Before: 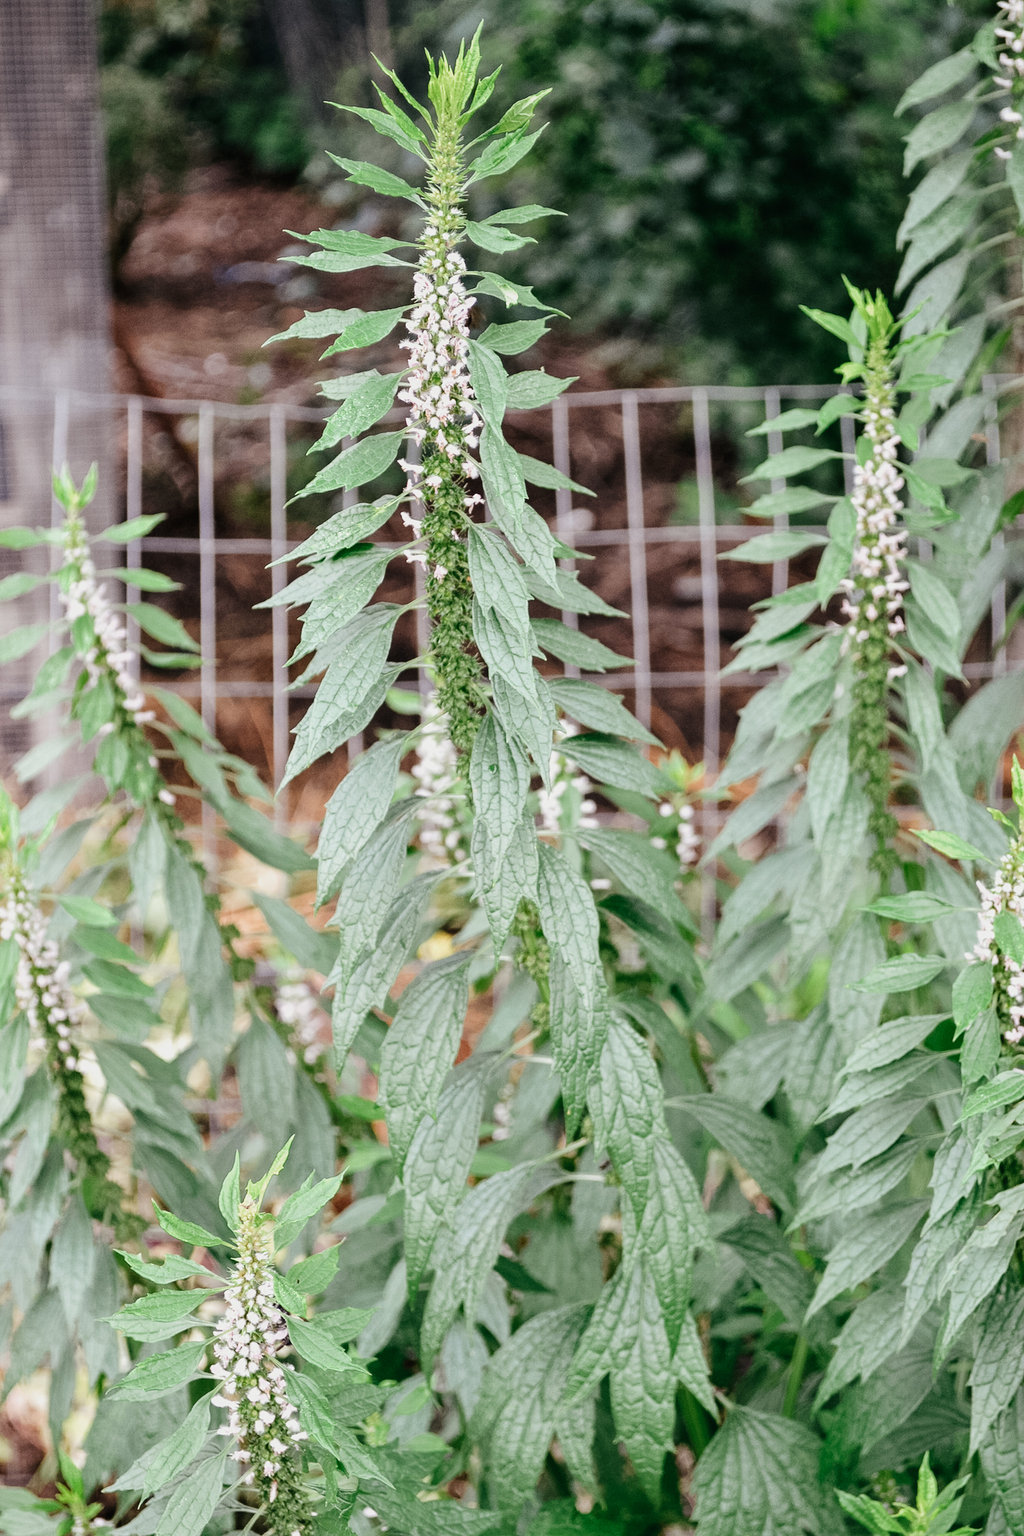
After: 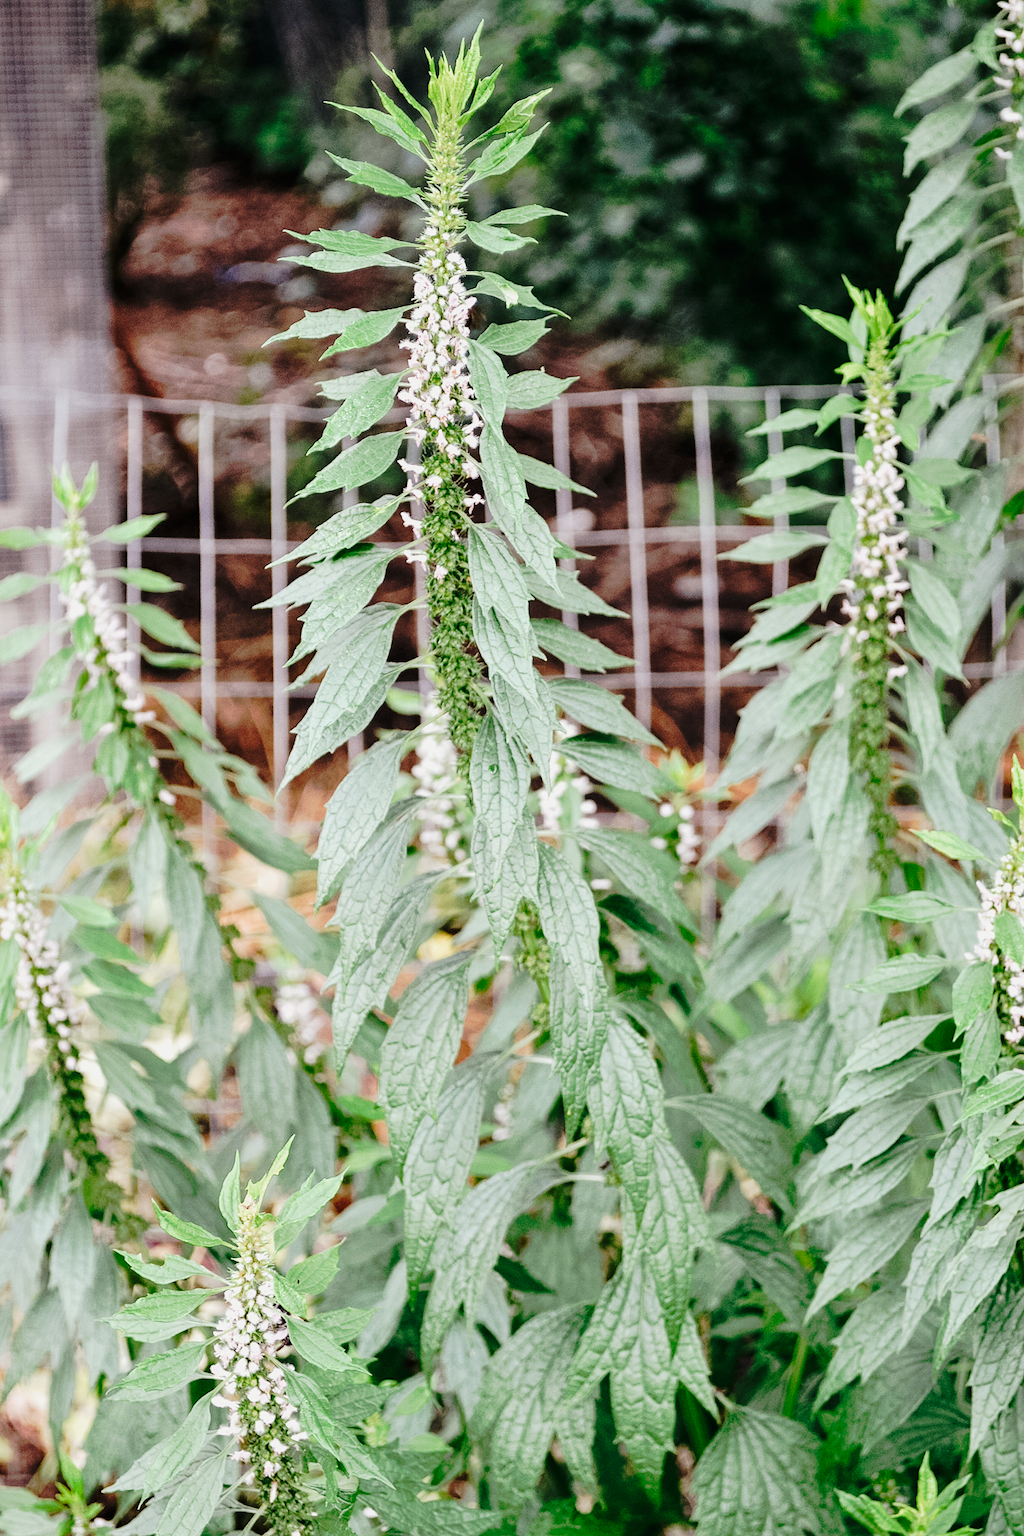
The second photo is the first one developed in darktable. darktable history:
tone curve: curves: ch0 [(0, 0) (0.081, 0.044) (0.192, 0.125) (0.283, 0.238) (0.416, 0.449) (0.495, 0.524) (0.686, 0.743) (0.826, 0.865) (0.978, 0.988)]; ch1 [(0, 0) (0.161, 0.092) (0.35, 0.33) (0.392, 0.392) (0.427, 0.426) (0.479, 0.472) (0.505, 0.497) (0.521, 0.514) (0.547, 0.568) (0.579, 0.597) (0.625, 0.627) (0.678, 0.733) (1, 1)]; ch2 [(0, 0) (0.346, 0.362) (0.404, 0.427) (0.502, 0.495) (0.531, 0.523) (0.549, 0.554) (0.582, 0.596) (0.629, 0.642) (0.717, 0.678) (1, 1)], preserve colors none
